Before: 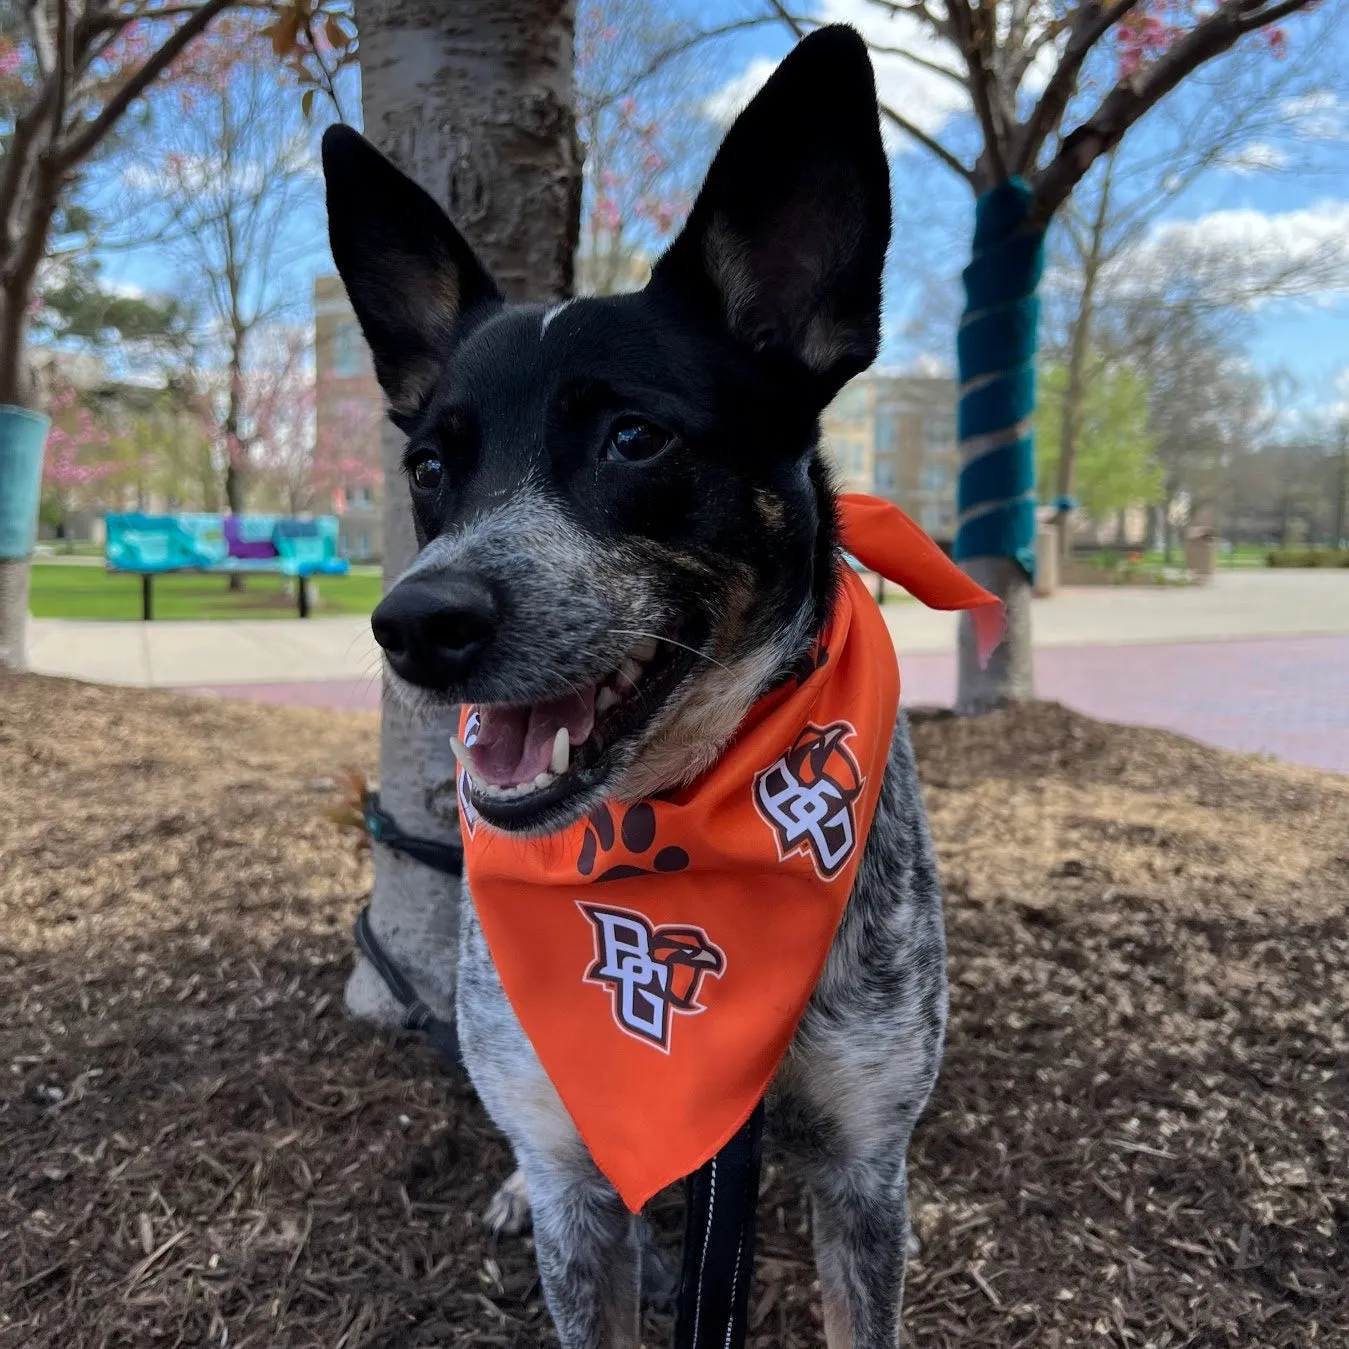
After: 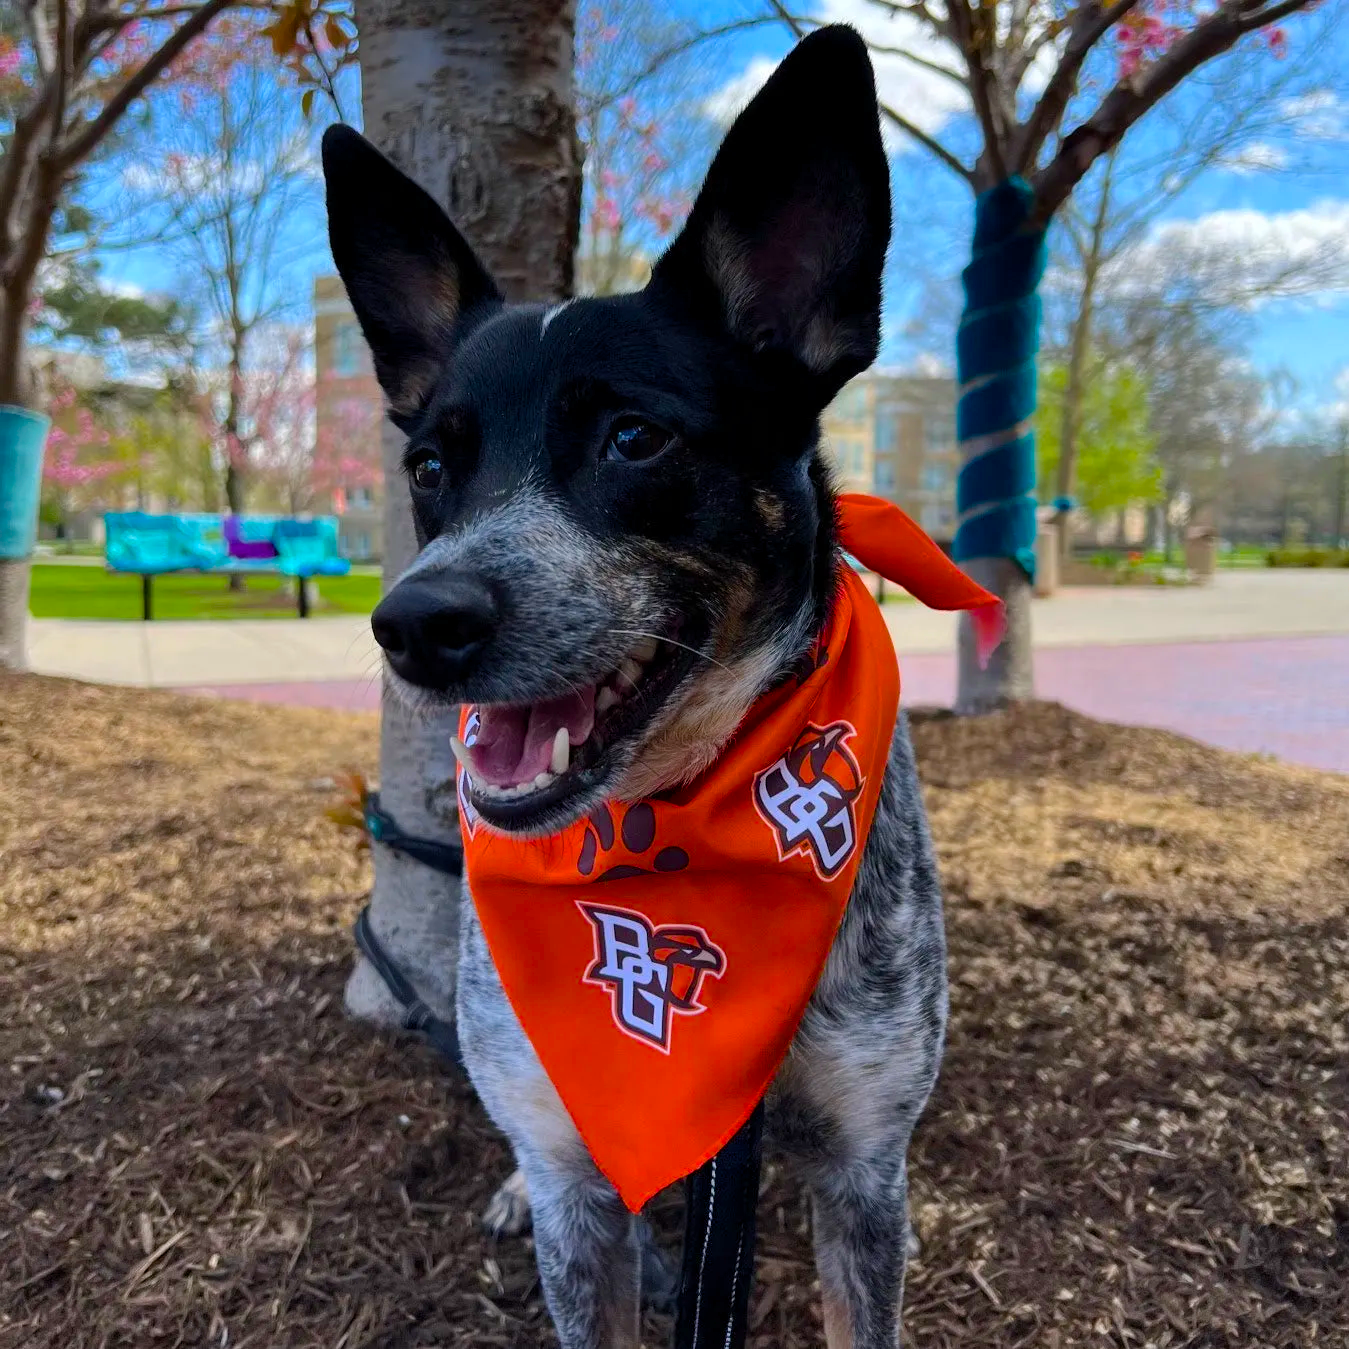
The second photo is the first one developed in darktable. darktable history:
color balance rgb: highlights gain › chroma 0.188%, highlights gain › hue 332.5°, shadows fall-off 100.657%, perceptual saturation grading › global saturation 36.964%, perceptual saturation grading › shadows 34.904%, mask middle-gray fulcrum 23.194%, global vibrance 15.011%
